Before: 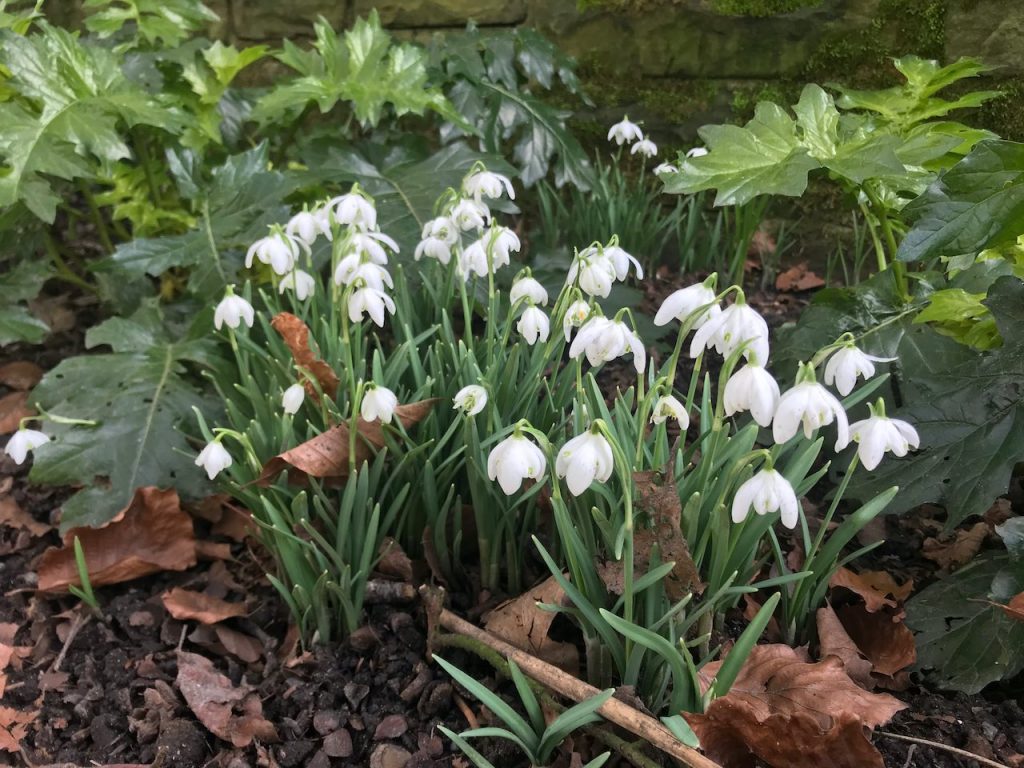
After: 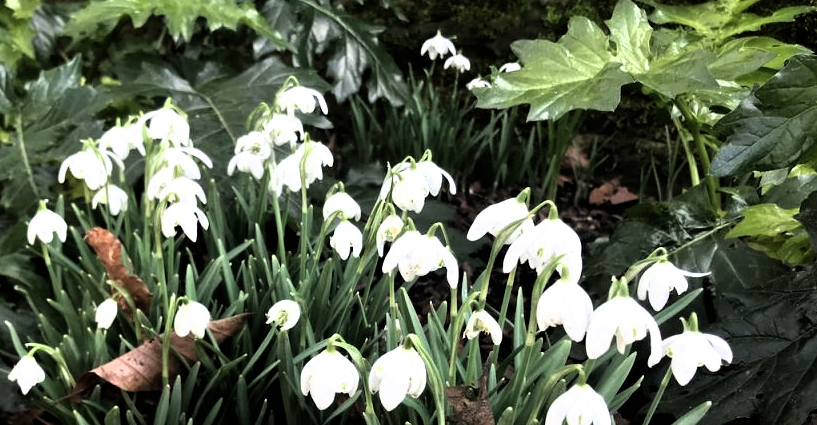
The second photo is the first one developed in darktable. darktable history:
filmic rgb: black relative exposure -8.28 EV, white relative exposure 2.23 EV, hardness 7.08, latitude 85.32%, contrast 1.699, highlights saturation mix -4.3%, shadows ↔ highlights balance -2.1%, color science v5 (2021), contrast in shadows safe, contrast in highlights safe
crop: left 18.319%, top 11.075%, right 1.874%, bottom 33.547%
exposure: exposure 0.014 EV, compensate highlight preservation false
